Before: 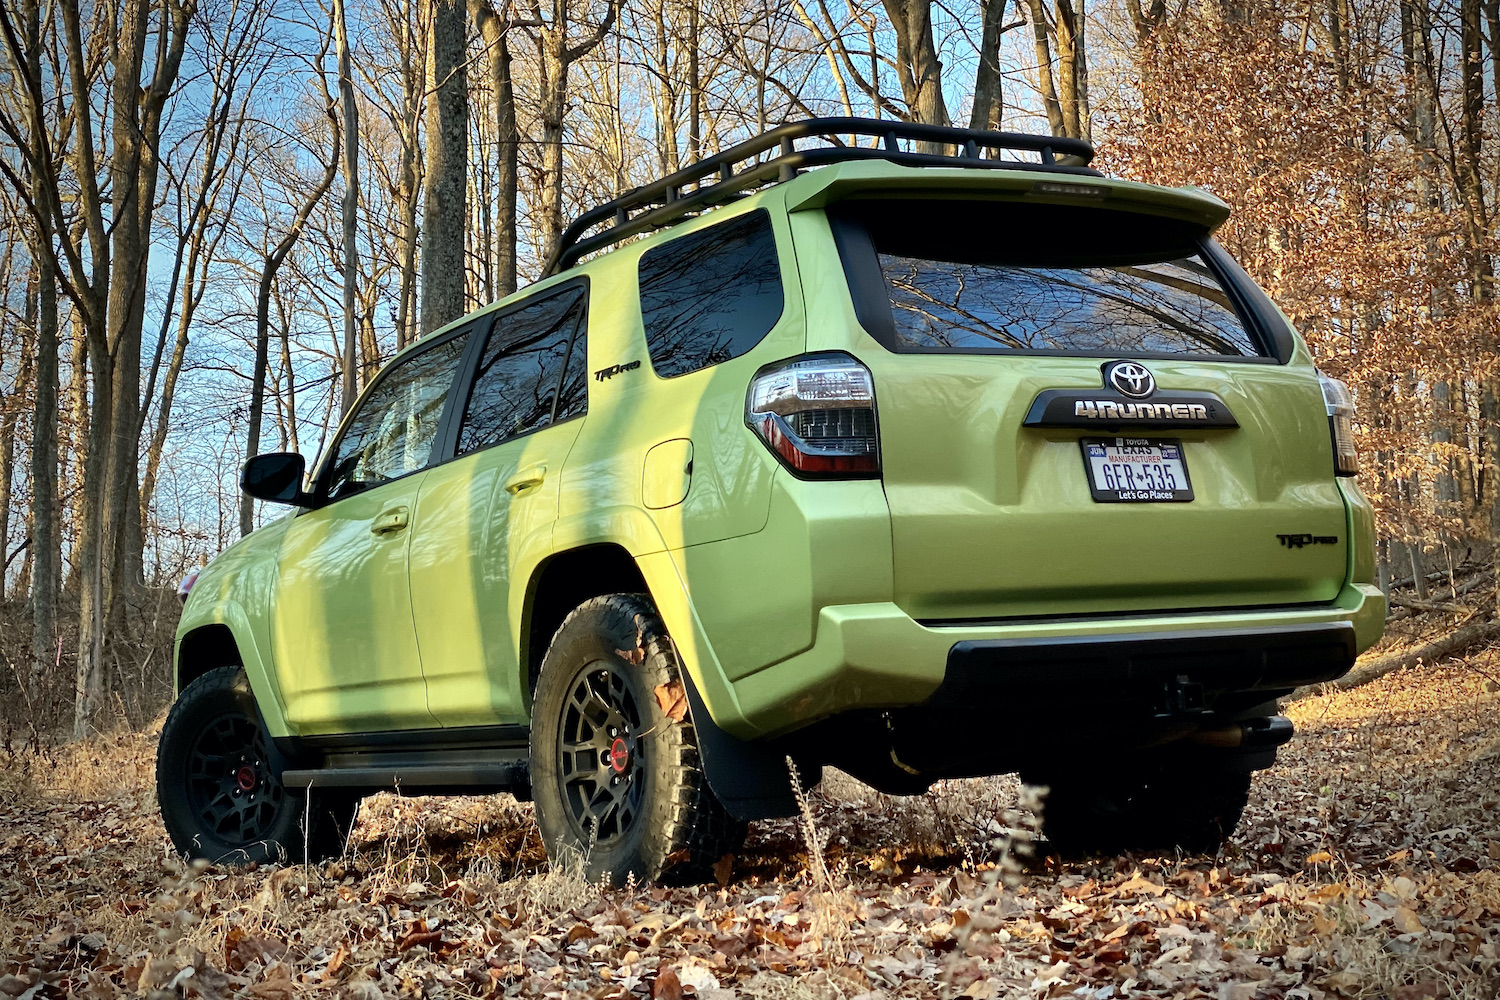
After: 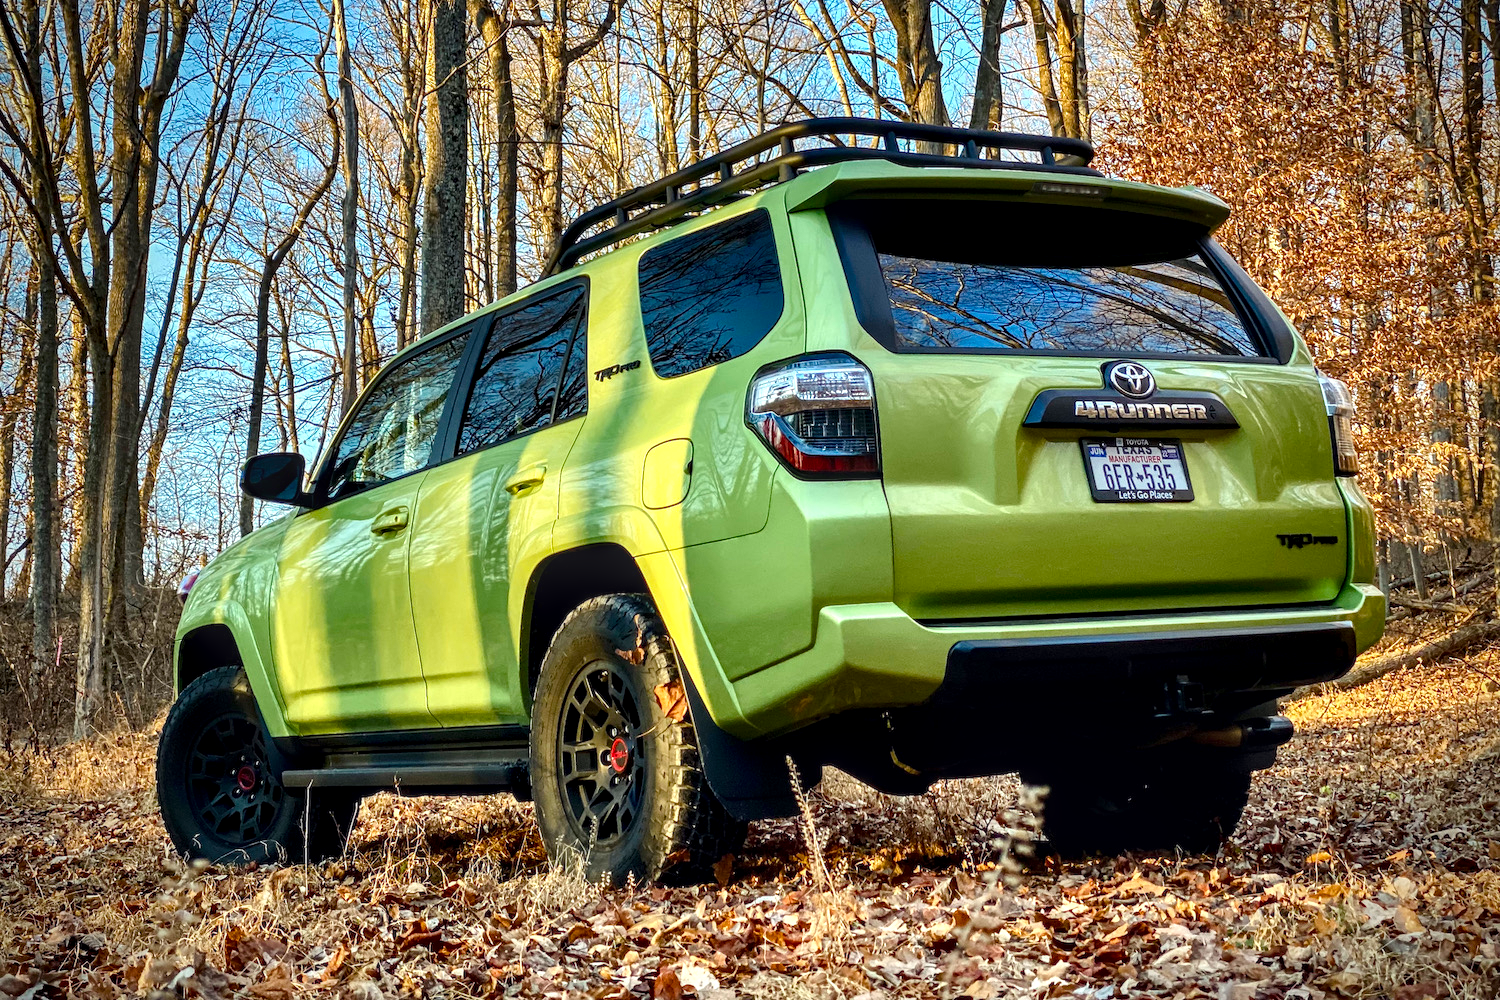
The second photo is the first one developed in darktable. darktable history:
color balance rgb: shadows lift › chroma 3.06%, shadows lift › hue 279.68°, global offset › luminance 0.486%, linear chroma grading › global chroma 14.576%, perceptual saturation grading › global saturation 20%, perceptual saturation grading › highlights -25.875%, perceptual saturation grading › shadows 24.534%
local contrast: detail 160%
